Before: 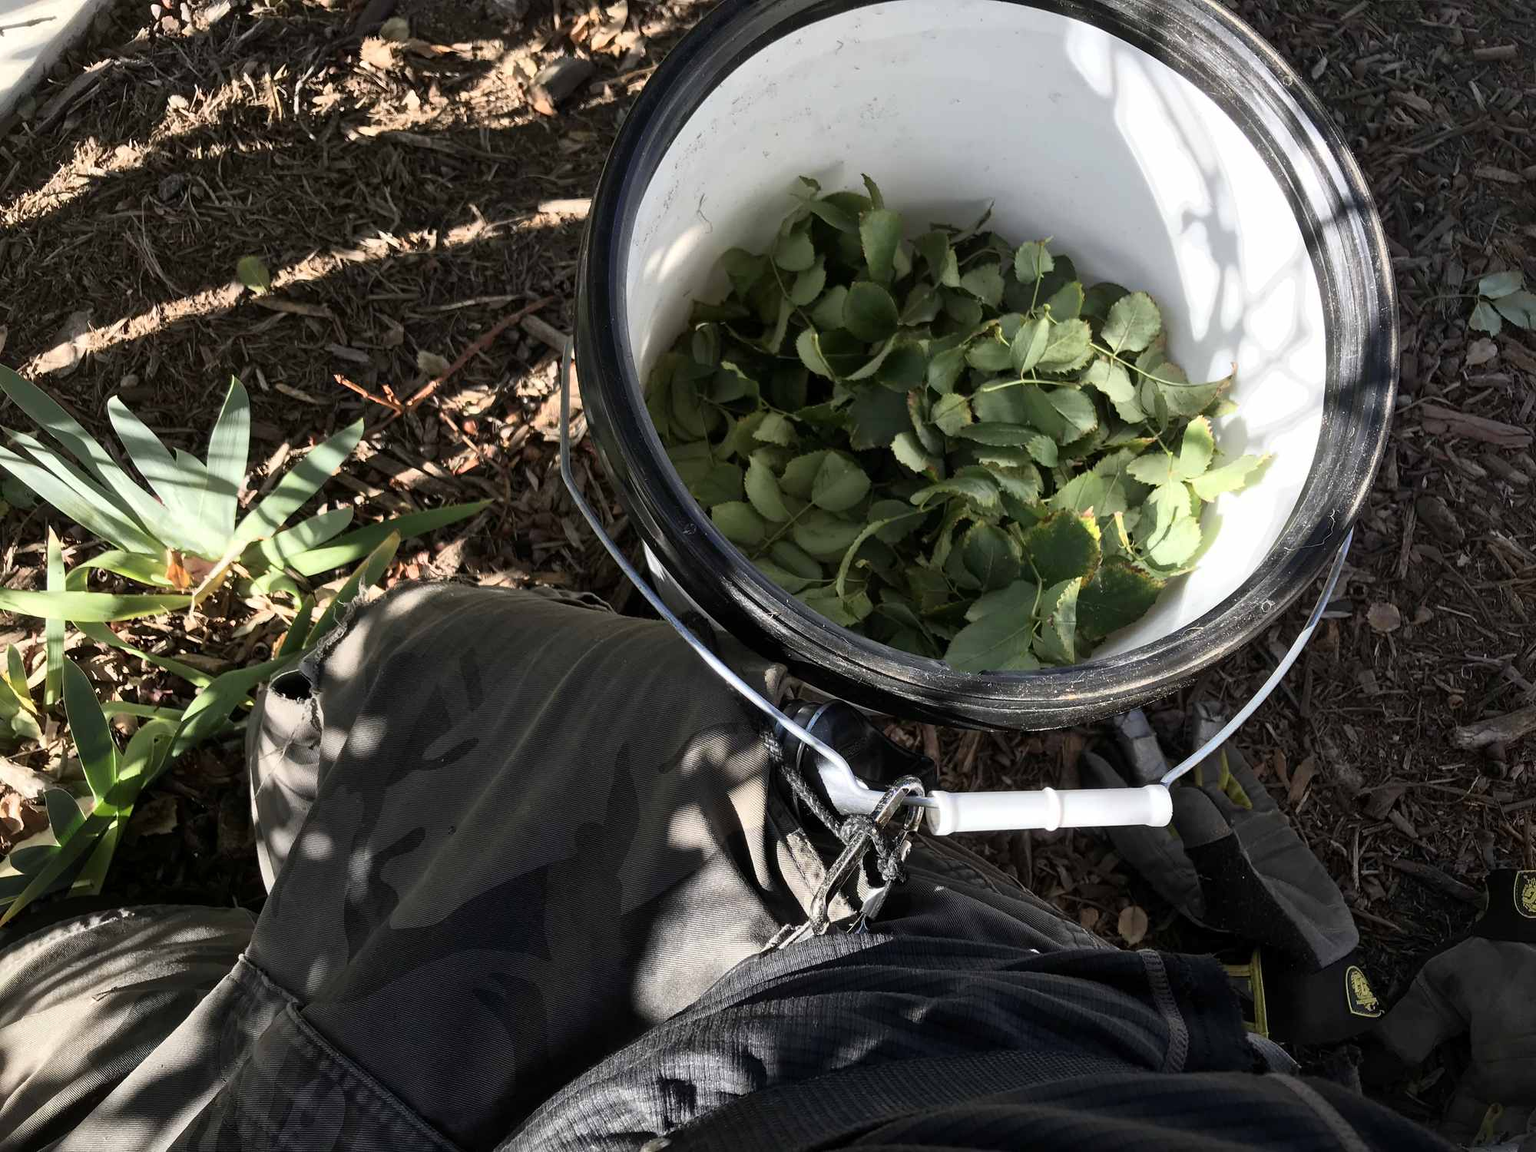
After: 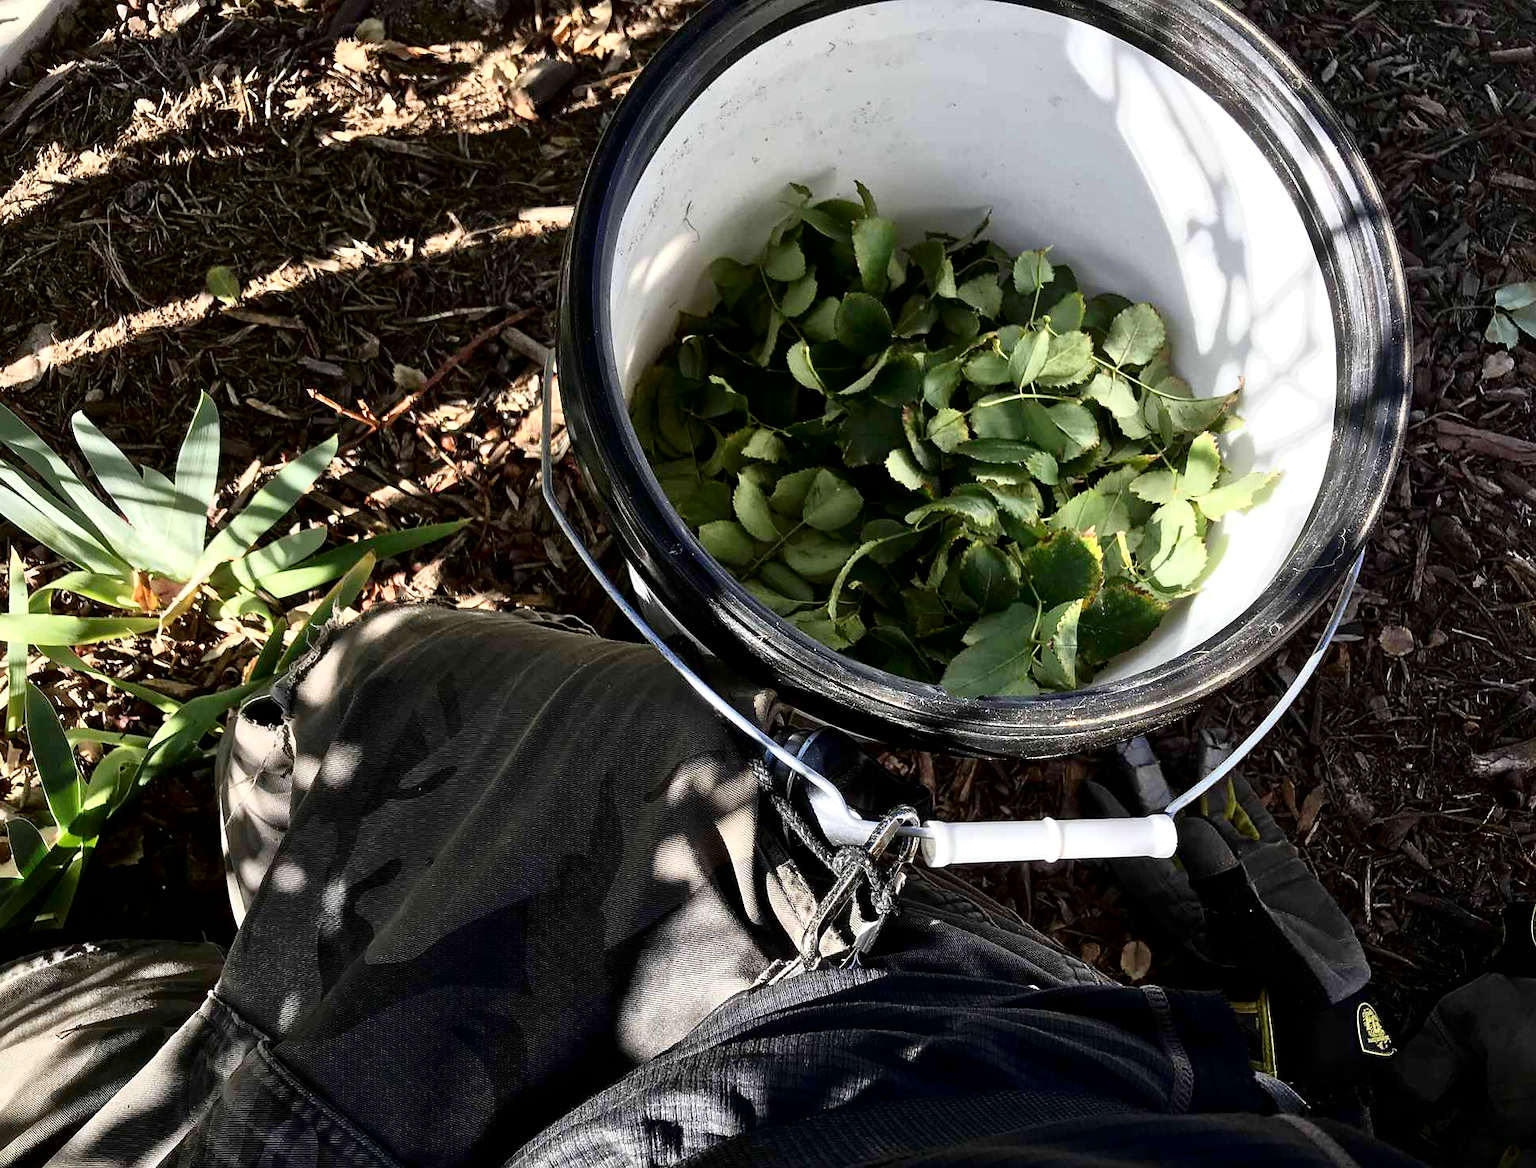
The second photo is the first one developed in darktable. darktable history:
crop and rotate: left 2.536%, right 1.107%, bottom 2.246%
sharpen: radius 1.458, amount 0.398, threshold 1.271
contrast brightness saturation: contrast 0.19, brightness -0.24, saturation 0.11
tone equalizer: -7 EV 0.15 EV, -6 EV 0.6 EV, -5 EV 1.15 EV, -4 EV 1.33 EV, -3 EV 1.15 EV, -2 EV 0.6 EV, -1 EV 0.15 EV, mask exposure compensation -0.5 EV
